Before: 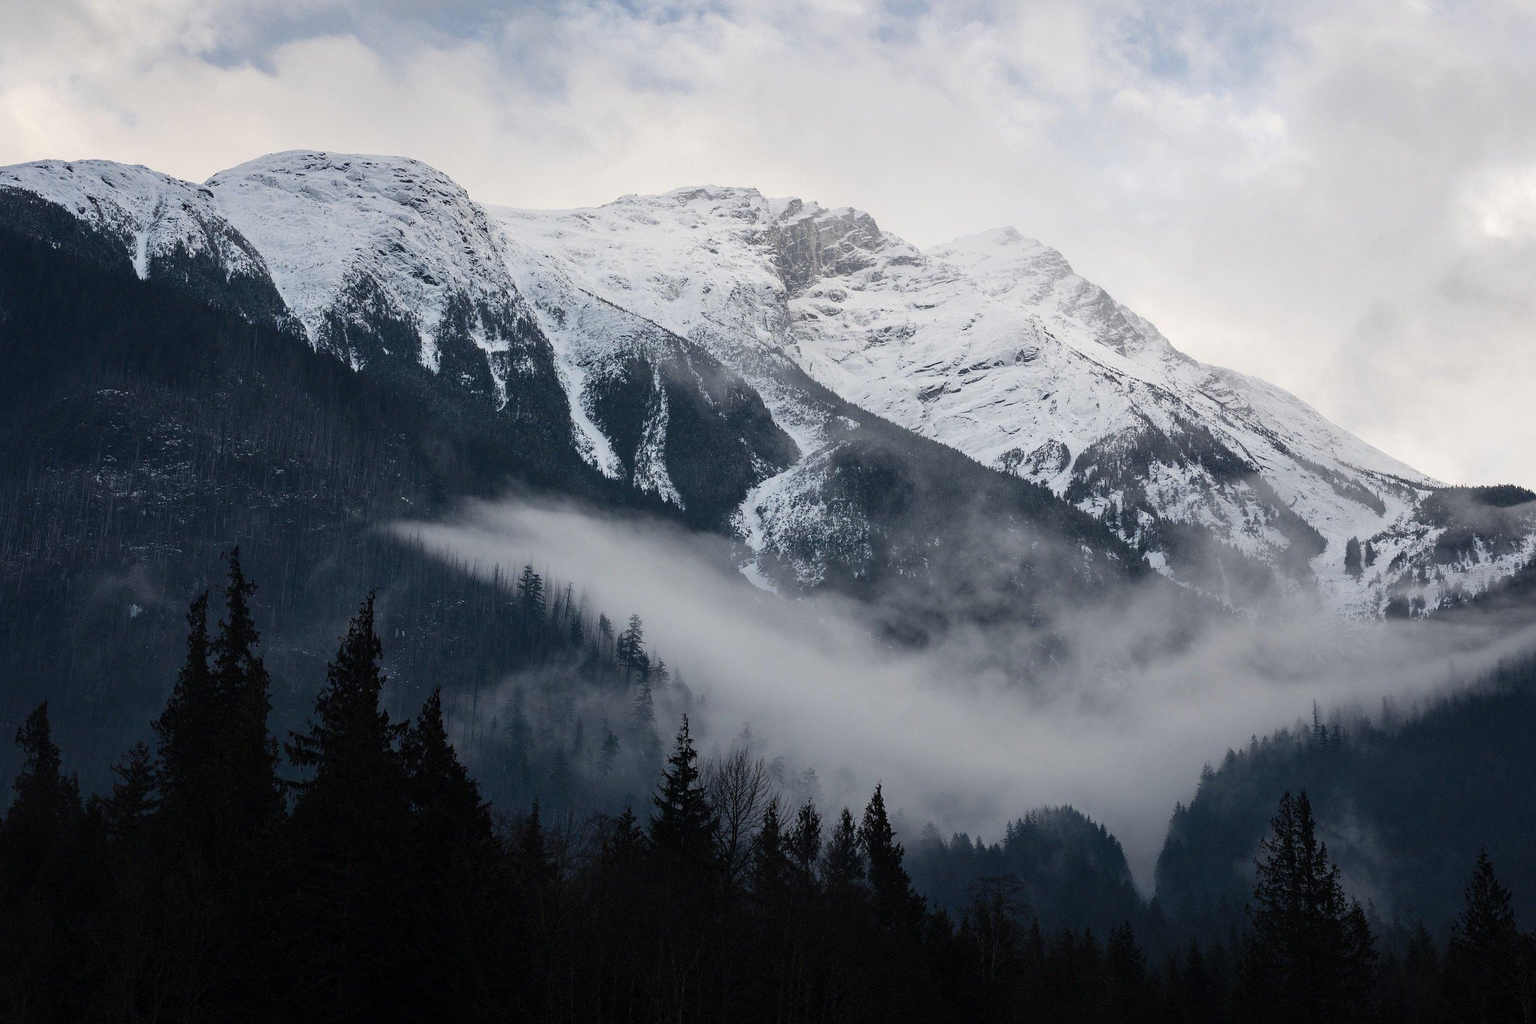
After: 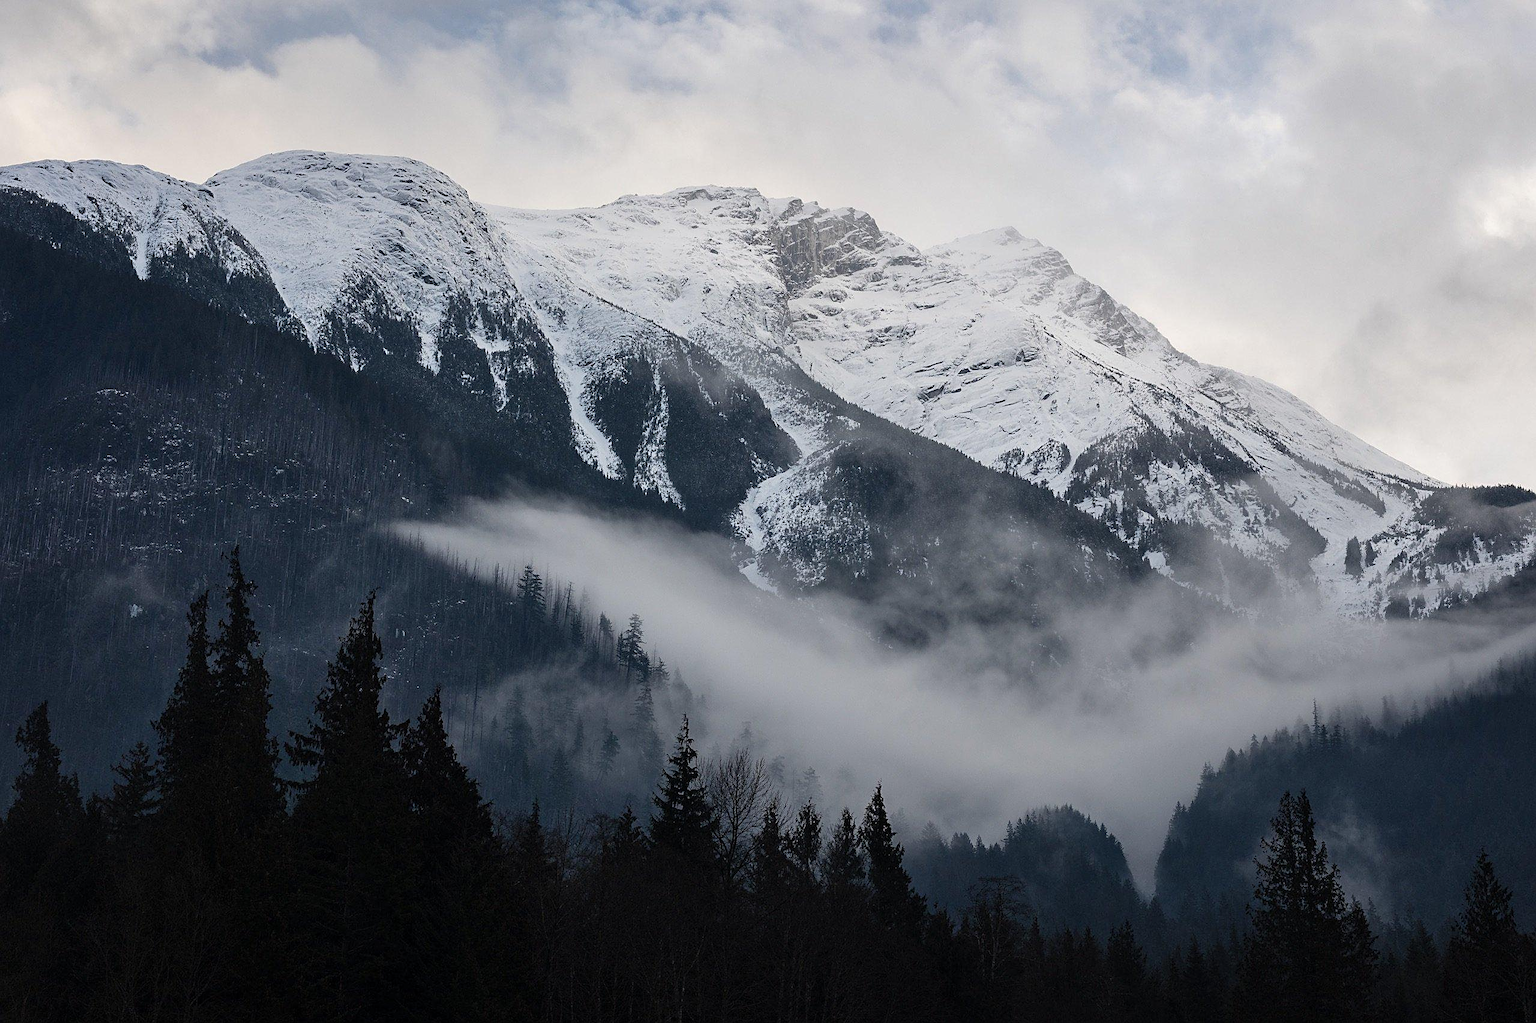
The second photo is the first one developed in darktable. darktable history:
shadows and highlights: shadows 29.33, highlights -29.61, low approximation 0.01, soften with gaussian
sharpen: on, module defaults
color correction: highlights b* -0.03, saturation 0.99
